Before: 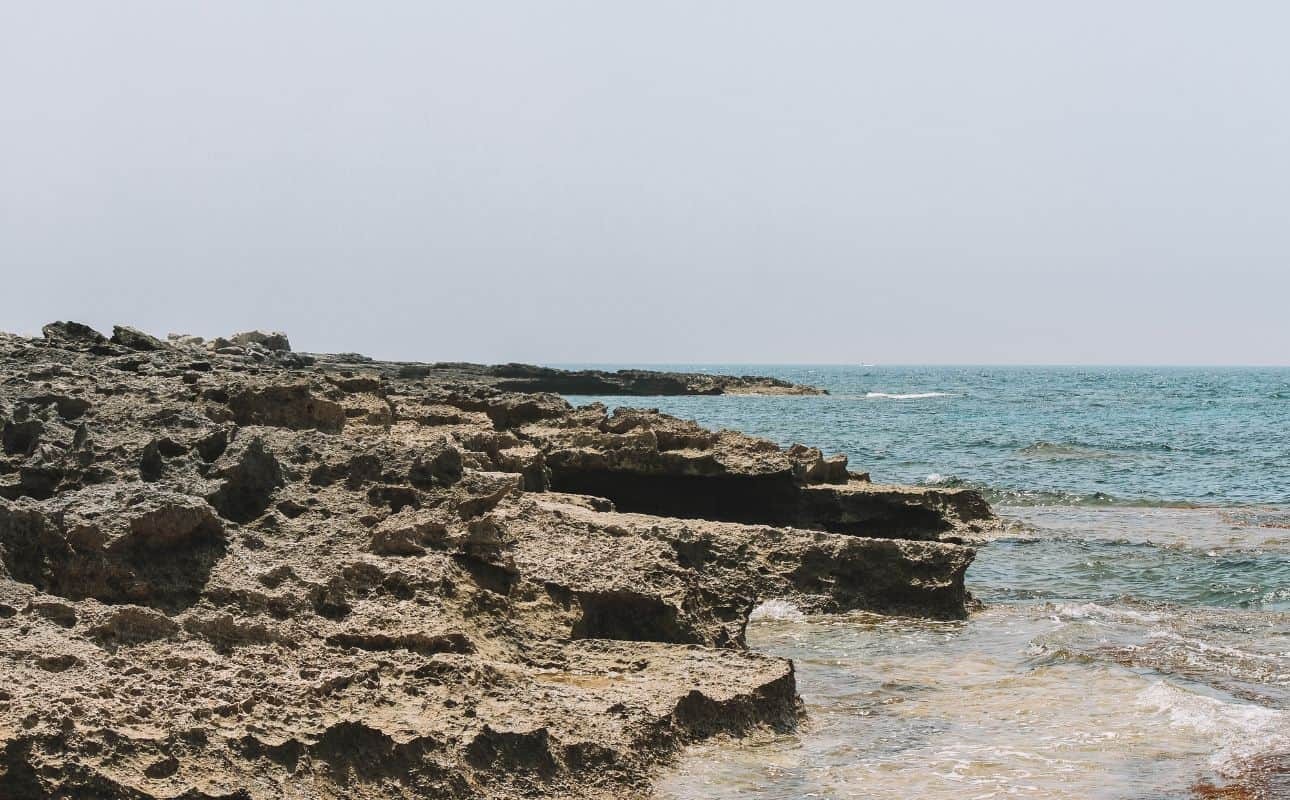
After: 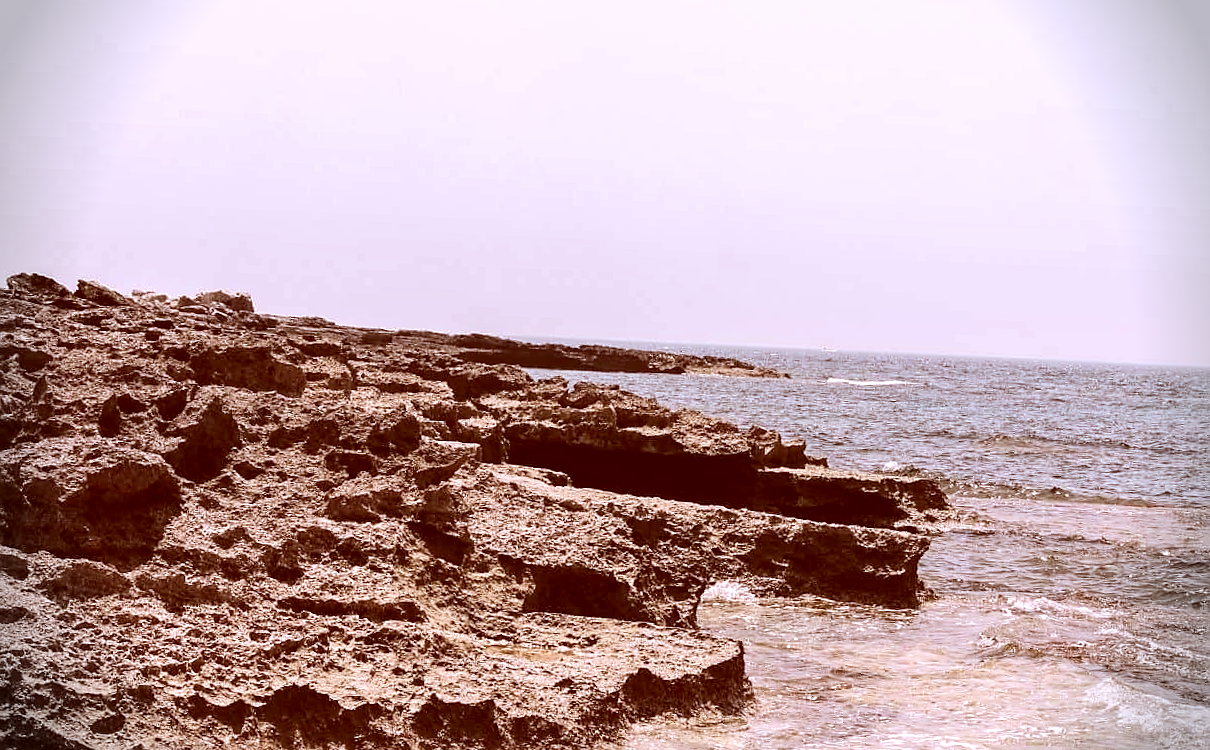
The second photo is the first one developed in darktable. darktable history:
vignetting: fall-off start 88.03%, fall-off radius 24.9%
sharpen: radius 1.458, amount 0.398, threshold 1.271
tone equalizer: -8 EV -0.417 EV, -7 EV -0.389 EV, -6 EV -0.333 EV, -5 EV -0.222 EV, -3 EV 0.222 EV, -2 EV 0.333 EV, -1 EV 0.389 EV, +0 EV 0.417 EV, edges refinement/feathering 500, mask exposure compensation -1.57 EV, preserve details no
crop and rotate: angle -2.38°
local contrast: highlights 100%, shadows 100%, detail 120%, midtone range 0.2
color zones: curves: ch0 [(0, 0.5) (0.143, 0.52) (0.286, 0.5) (0.429, 0.5) (0.571, 0.5) (0.714, 0.5) (0.857, 0.5) (1, 0.5)]; ch1 [(0, 0.489) (0.155, 0.45) (0.286, 0.466) (0.429, 0.5) (0.571, 0.5) (0.714, 0.5) (0.857, 0.5) (1, 0.489)]
white balance: red 0.948, green 1.02, blue 1.176
color correction: highlights a* 9.03, highlights b* 8.71, shadows a* 40, shadows b* 40, saturation 0.8
